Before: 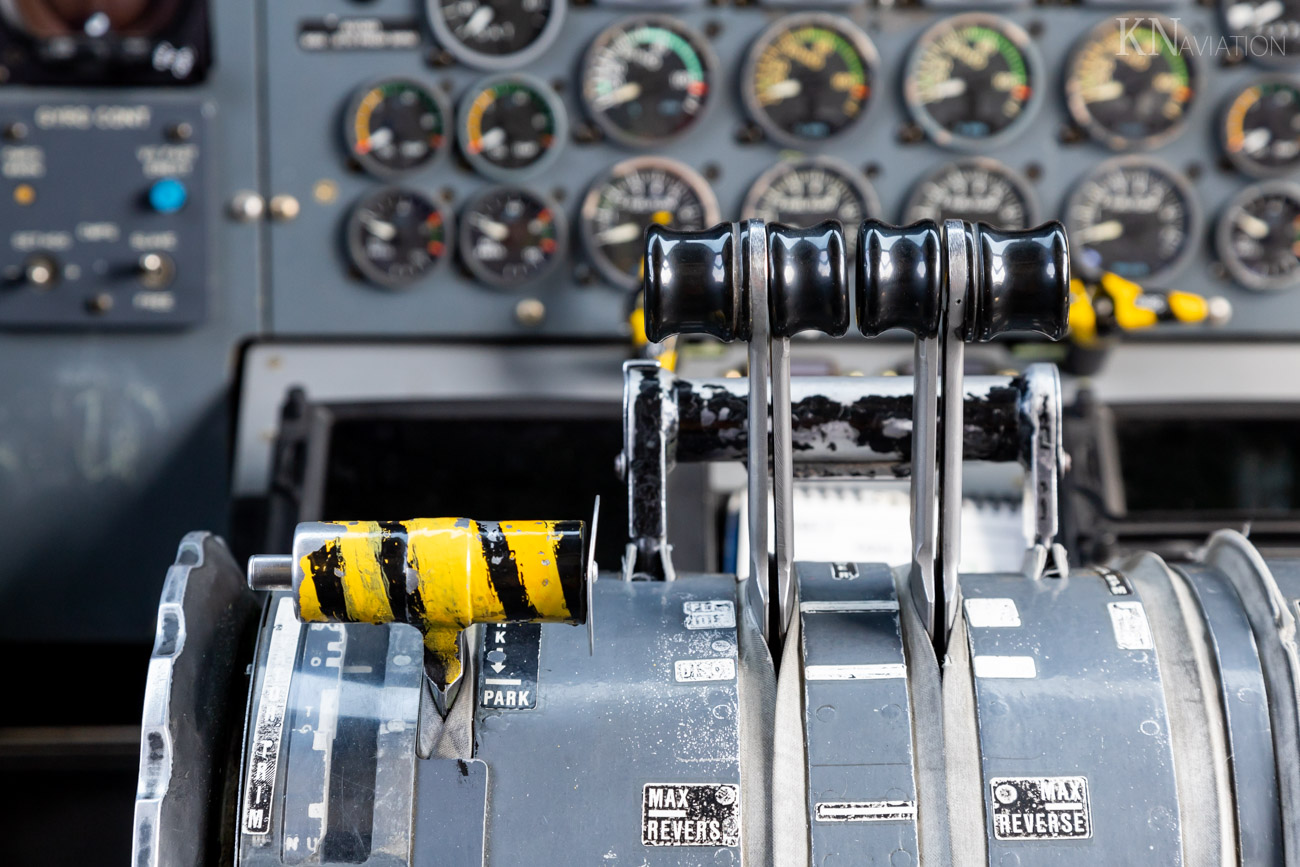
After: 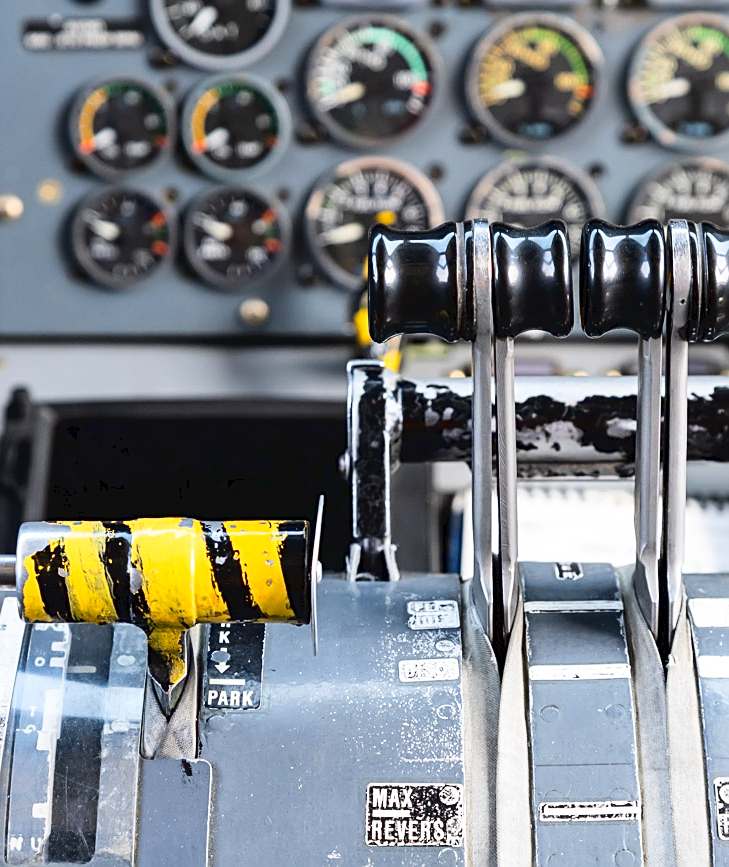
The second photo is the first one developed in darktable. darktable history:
tone curve: curves: ch0 [(0, 0) (0.003, 0.04) (0.011, 0.04) (0.025, 0.043) (0.044, 0.049) (0.069, 0.066) (0.1, 0.095) (0.136, 0.121) (0.177, 0.154) (0.224, 0.211) (0.277, 0.281) (0.335, 0.358) (0.399, 0.452) (0.468, 0.54) (0.543, 0.628) (0.623, 0.721) (0.709, 0.801) (0.801, 0.883) (0.898, 0.948) (1, 1)], color space Lab, linked channels, preserve colors none
tone equalizer: mask exposure compensation -0.497 EV
crop: left 21.25%, right 22.643%
sharpen: on, module defaults
